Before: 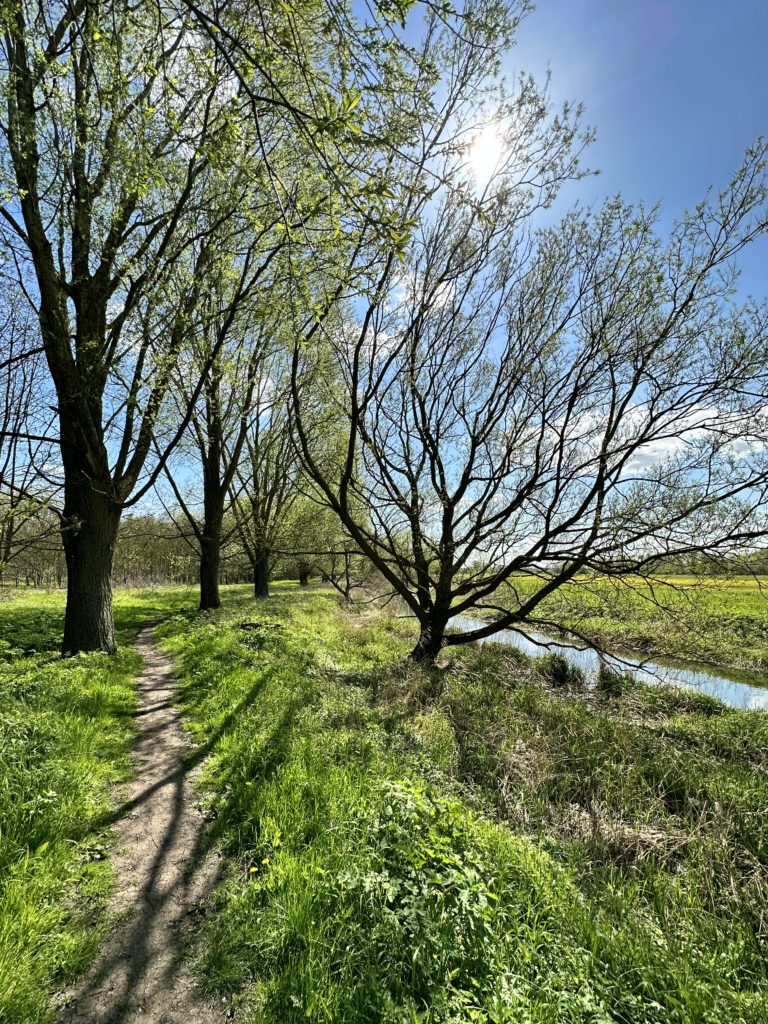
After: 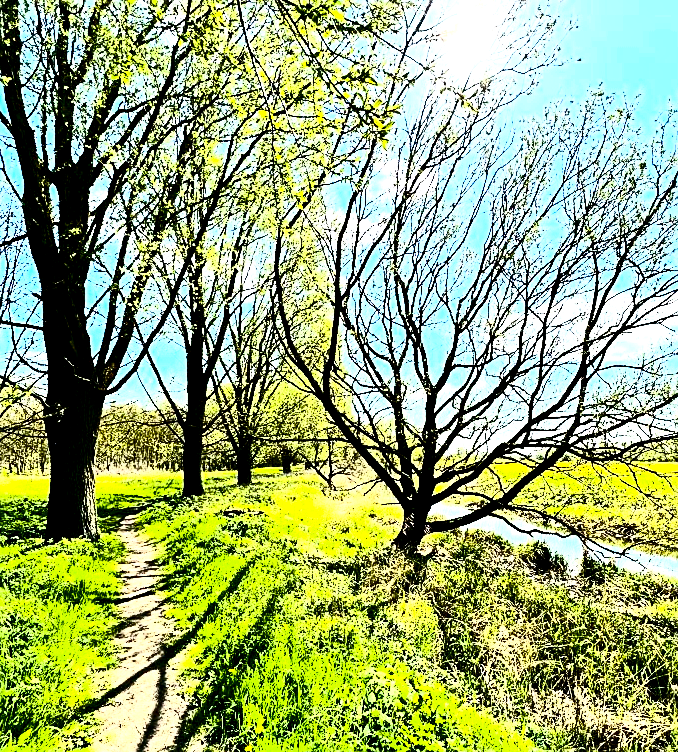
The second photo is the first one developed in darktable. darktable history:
sharpen: on, module defaults
color balance rgb: global offset › luminance -0.508%, linear chroma grading › global chroma 9.733%, perceptual saturation grading › global saturation 0.103%, perceptual saturation grading › highlights -9.476%, perceptual saturation grading › mid-tones 18.03%, perceptual saturation grading › shadows 28.399%, perceptual brilliance grading › highlights 14.27%, perceptual brilliance grading › mid-tones -6.033%, perceptual brilliance grading › shadows -26.36%
crop and rotate: left 2.296%, top 11.099%, right 9.329%, bottom 15.432%
tone curve: curves: ch0 [(0, 0) (0.003, 0.004) (0.011, 0.006) (0.025, 0.008) (0.044, 0.012) (0.069, 0.017) (0.1, 0.021) (0.136, 0.029) (0.177, 0.043) (0.224, 0.062) (0.277, 0.108) (0.335, 0.166) (0.399, 0.301) (0.468, 0.467) (0.543, 0.64) (0.623, 0.803) (0.709, 0.908) (0.801, 0.969) (0.898, 0.988) (1, 1)], color space Lab, independent channels, preserve colors none
exposure: black level correction 0.011, exposure 1.084 EV, compensate exposure bias true, compensate highlight preservation false
tone equalizer: -8 EV -0.378 EV, -7 EV -0.42 EV, -6 EV -0.351 EV, -5 EV -0.218 EV, -3 EV 0.217 EV, -2 EV 0.324 EV, -1 EV 0.376 EV, +0 EV 0.447 EV
